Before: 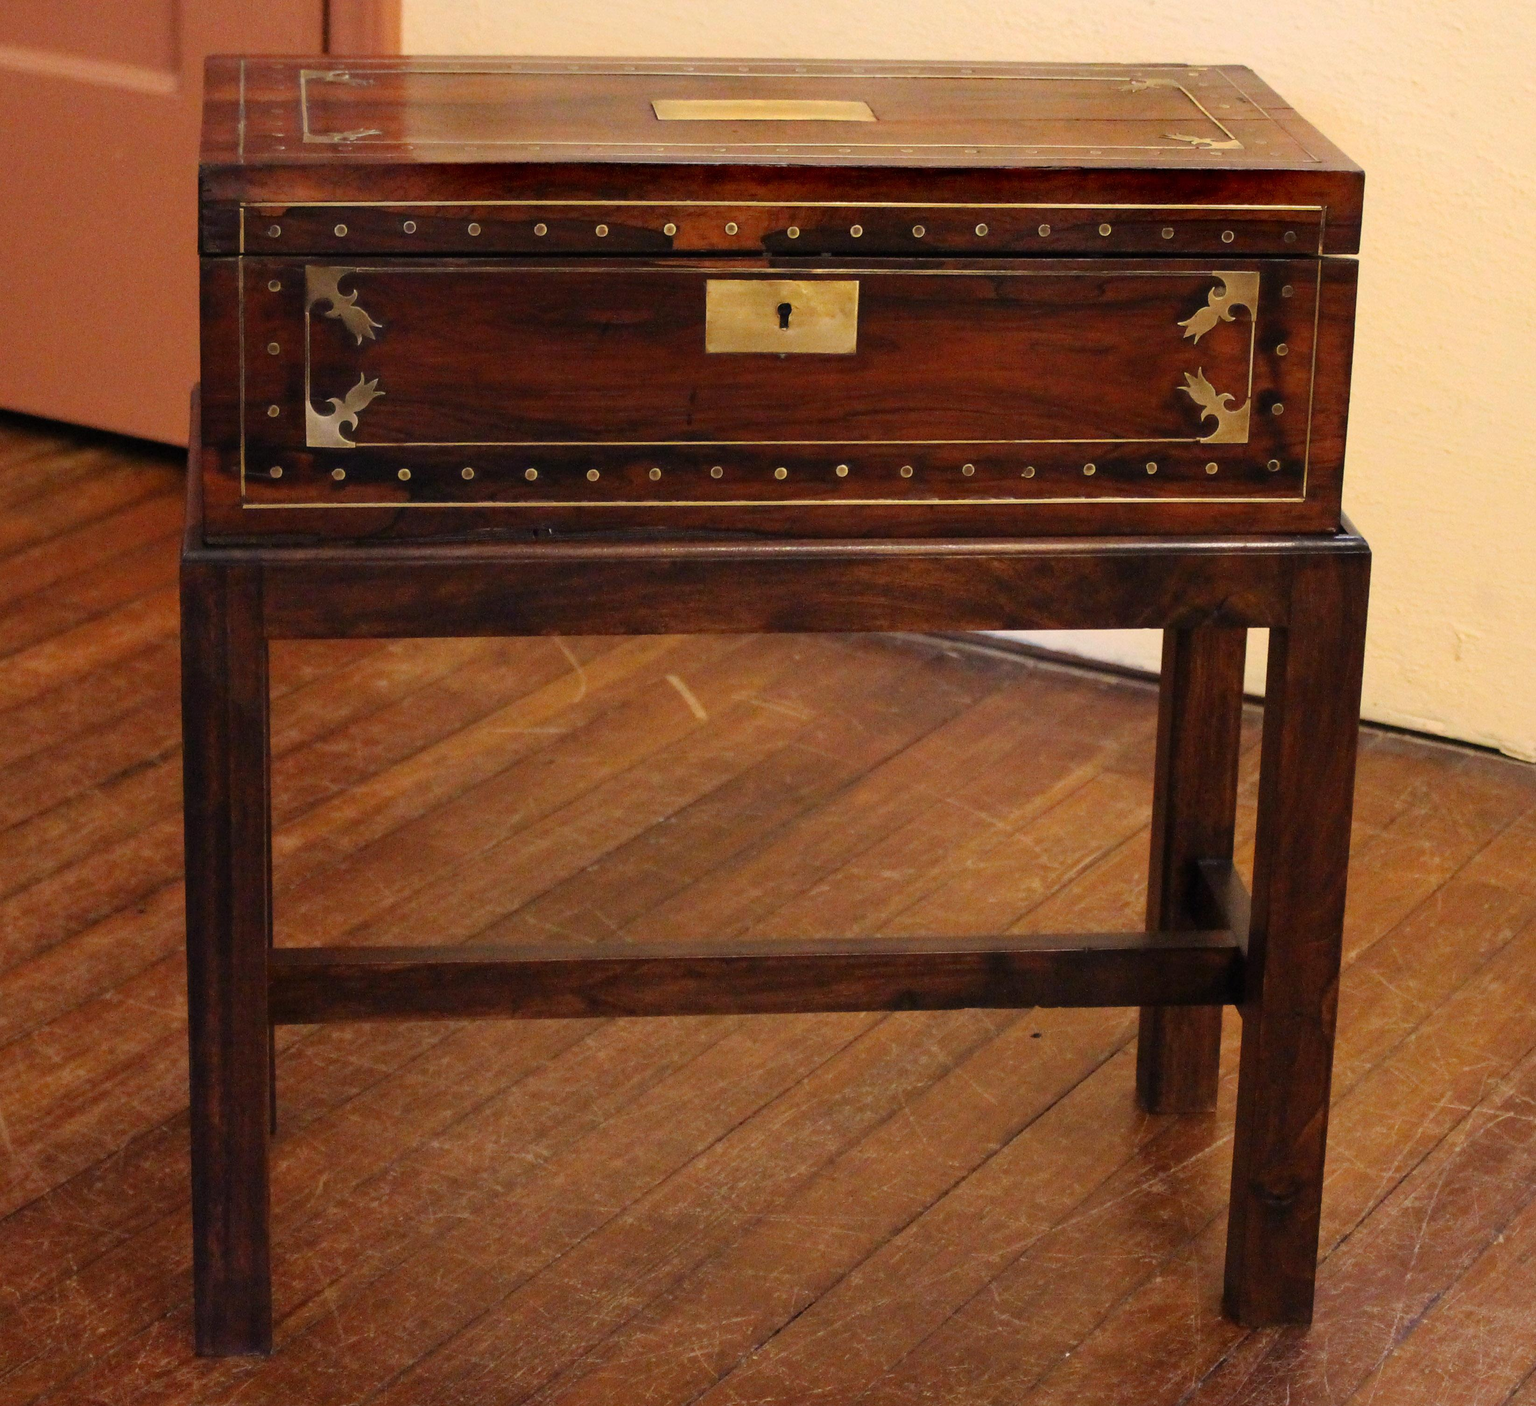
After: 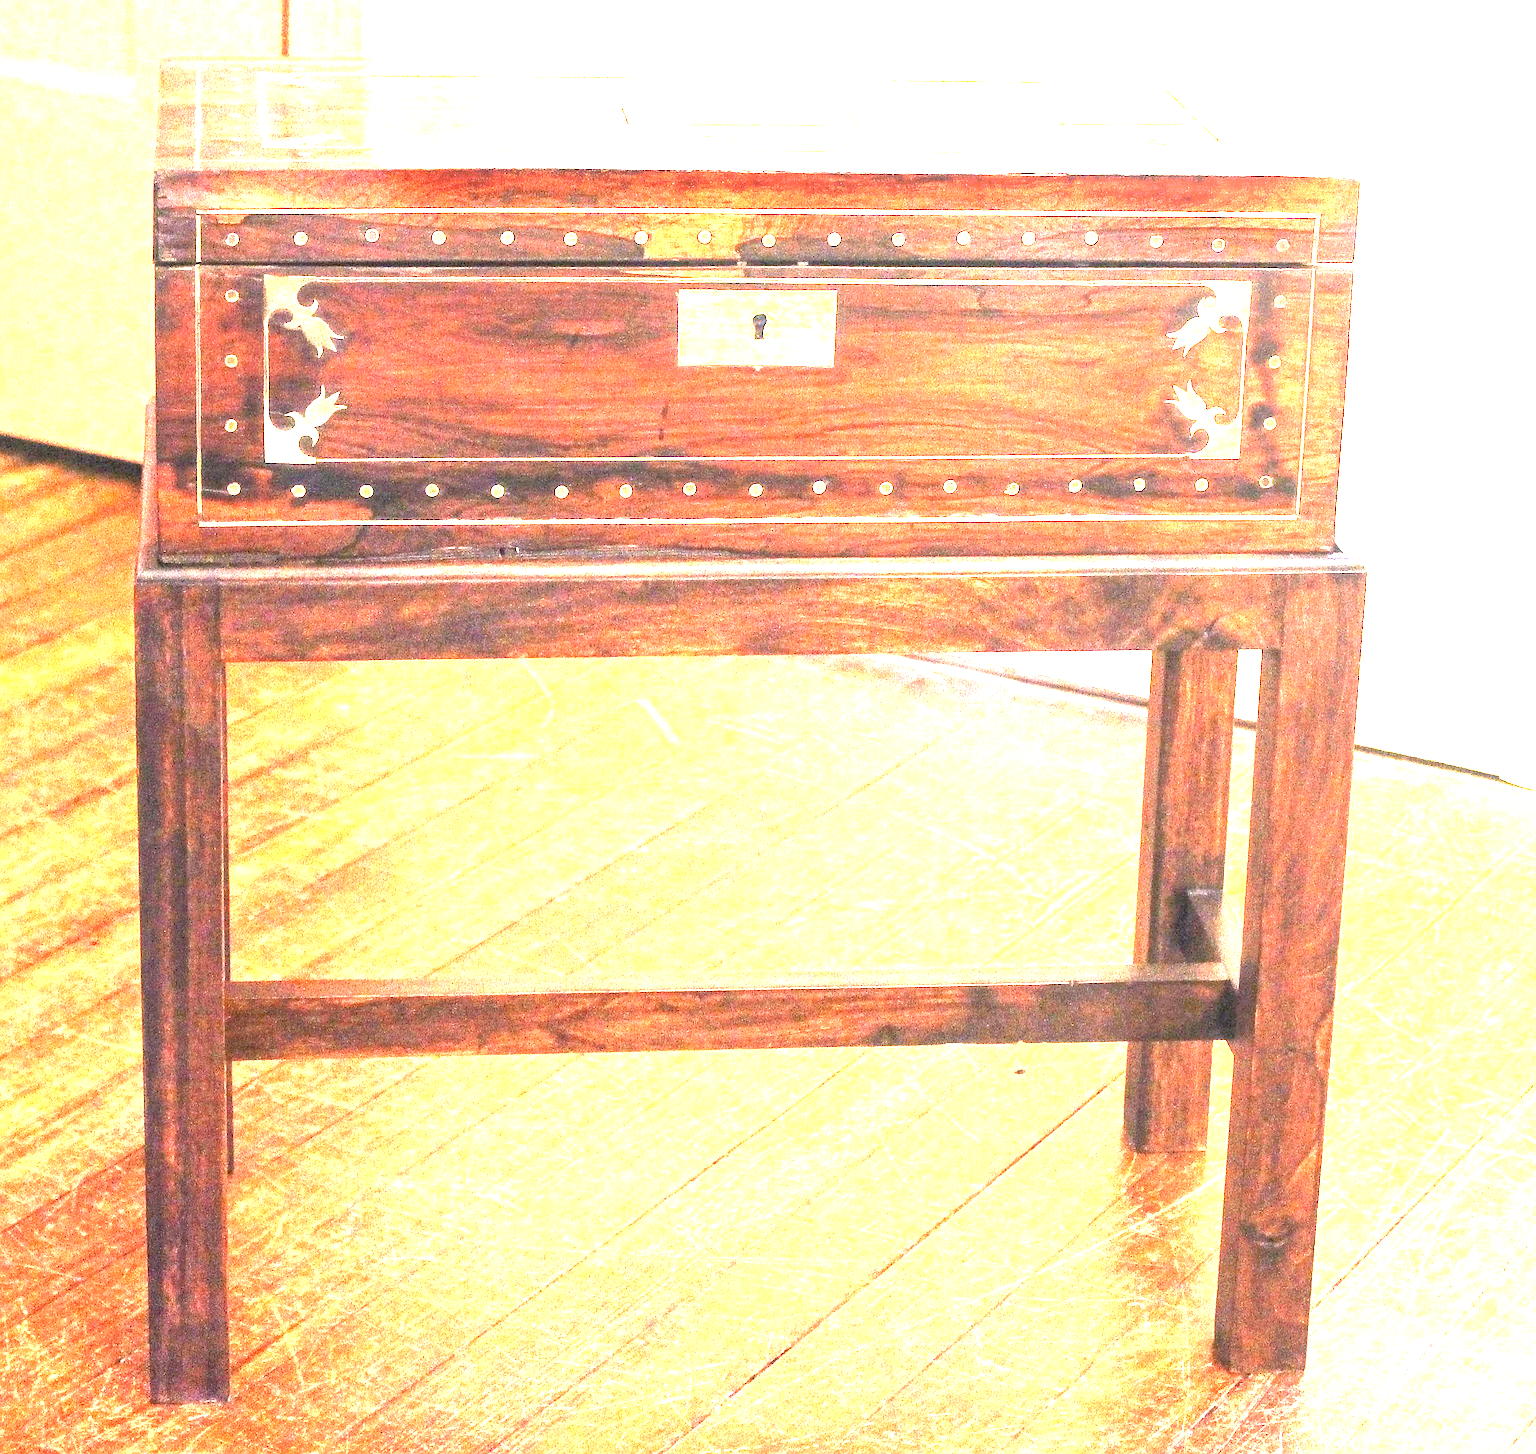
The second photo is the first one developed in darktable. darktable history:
exposure: black level correction 0, exposure 3.931 EV, compensate exposure bias true, compensate highlight preservation false
local contrast: detail 130%
crop and rotate: left 3.324%
sharpen: on, module defaults
